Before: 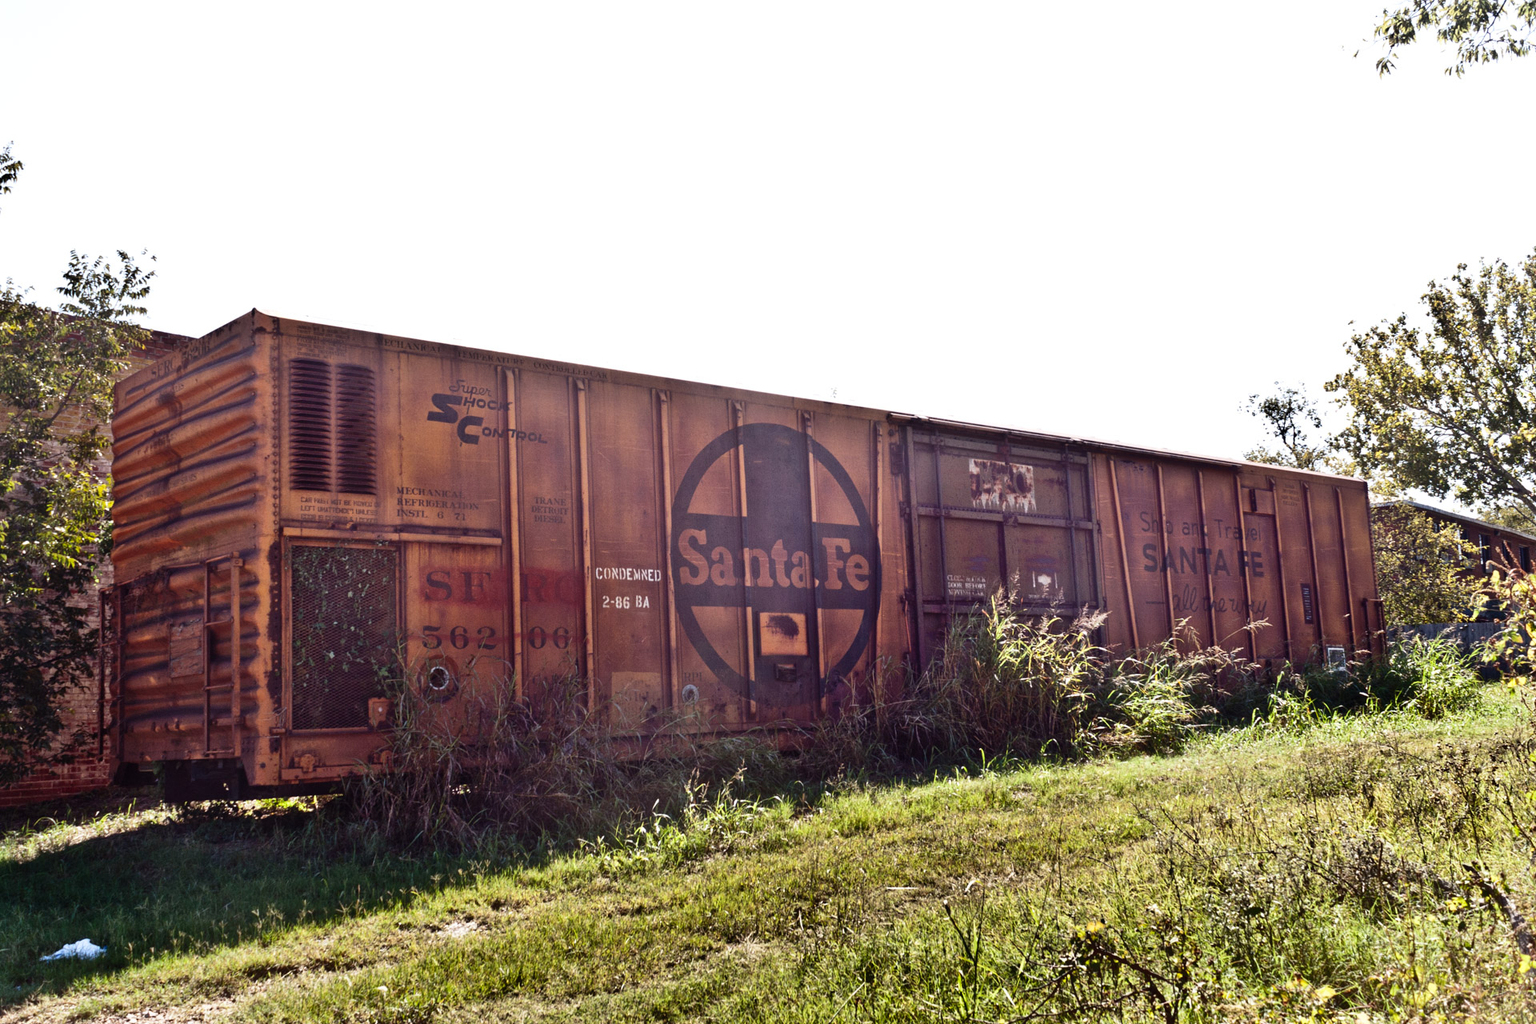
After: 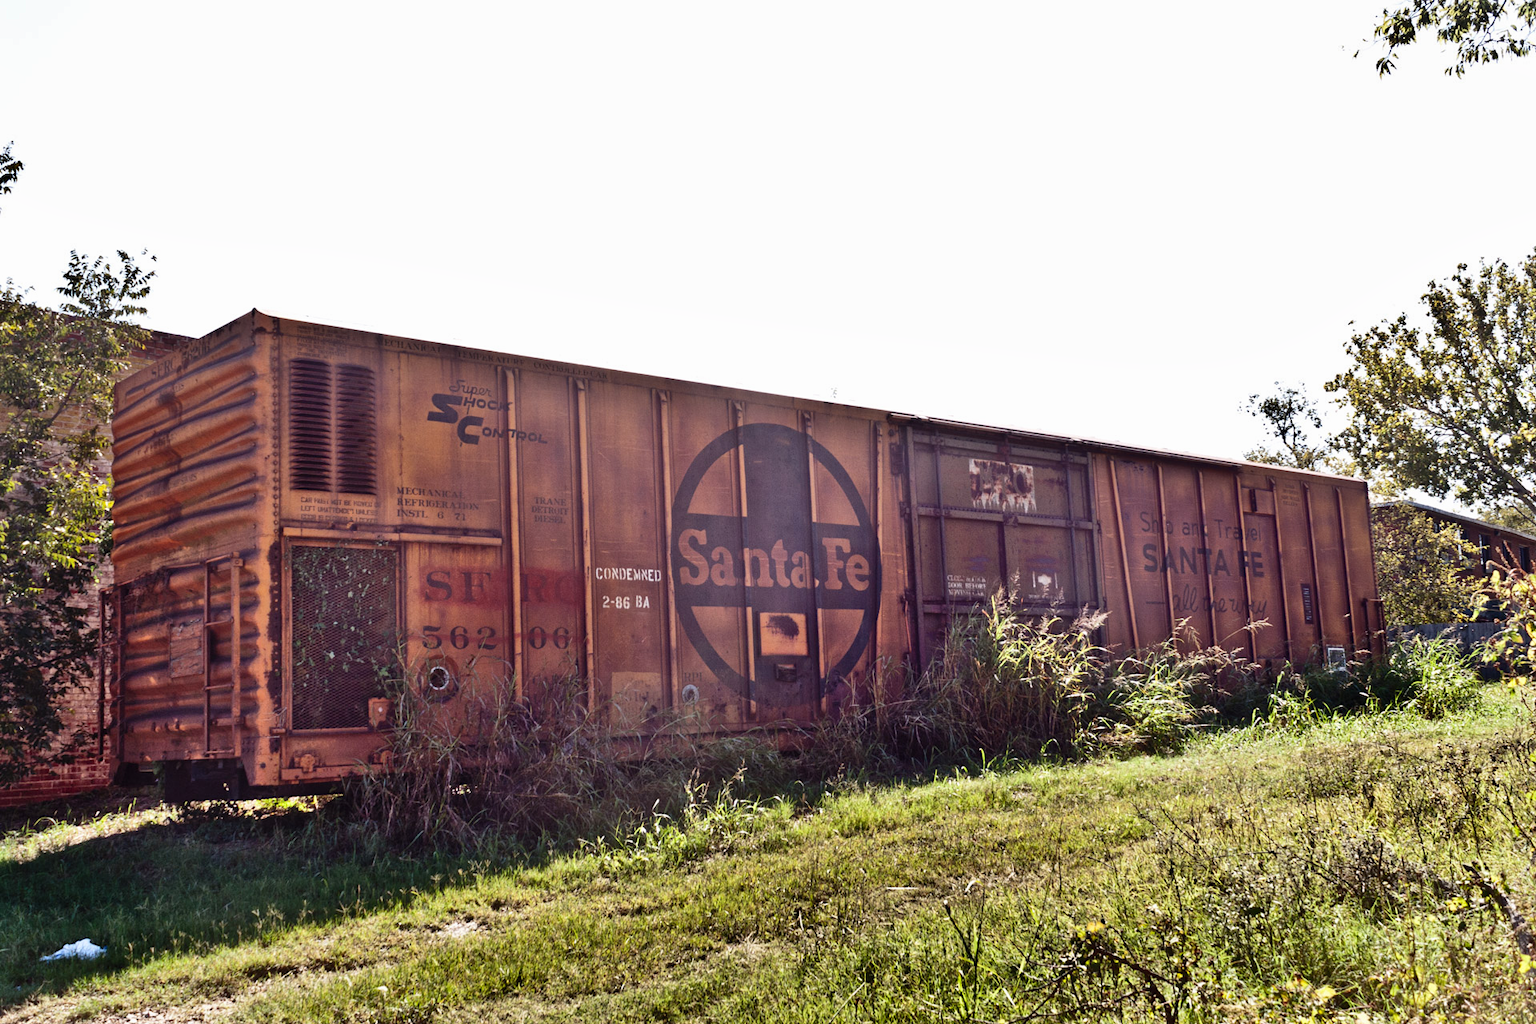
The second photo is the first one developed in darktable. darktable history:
shadows and highlights: soften with gaussian
exposure: exposure -0.021 EV, compensate highlight preservation false
